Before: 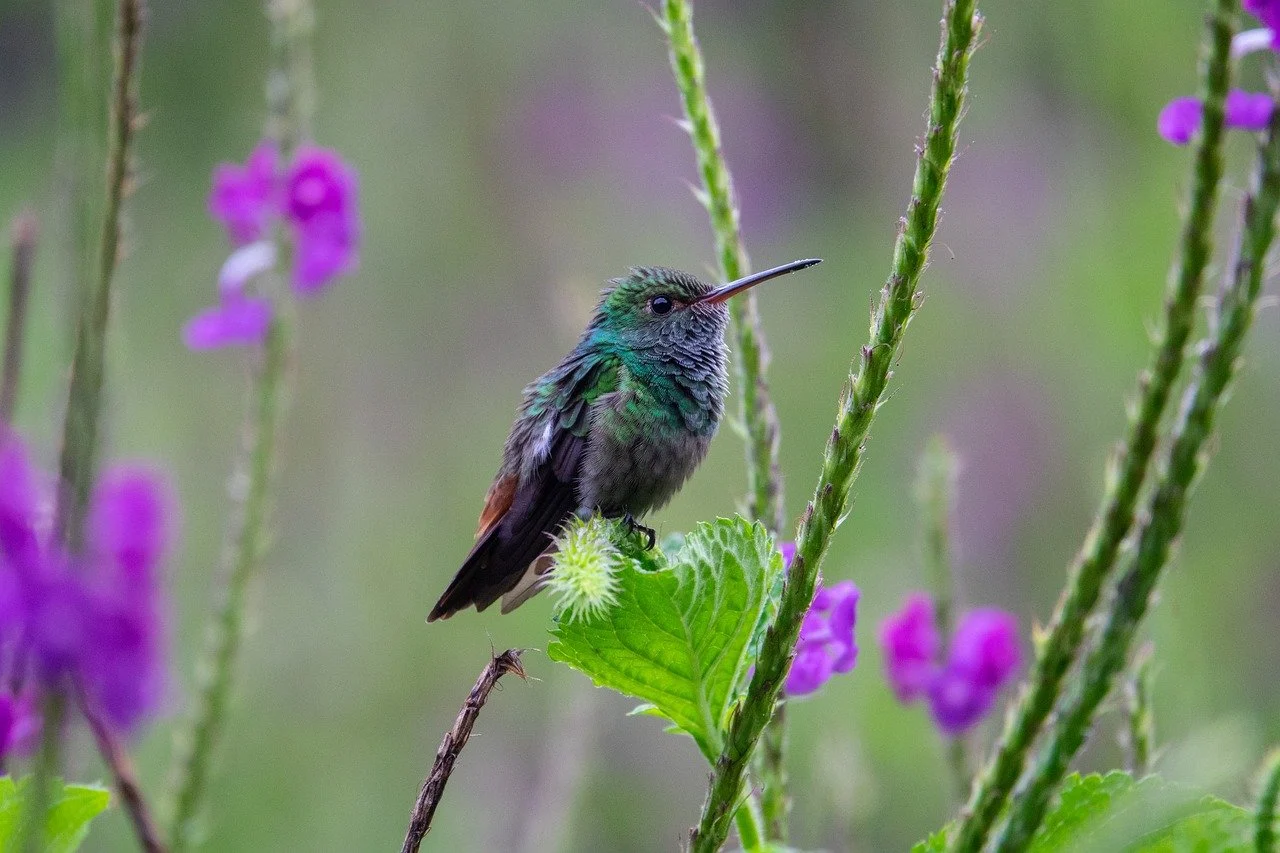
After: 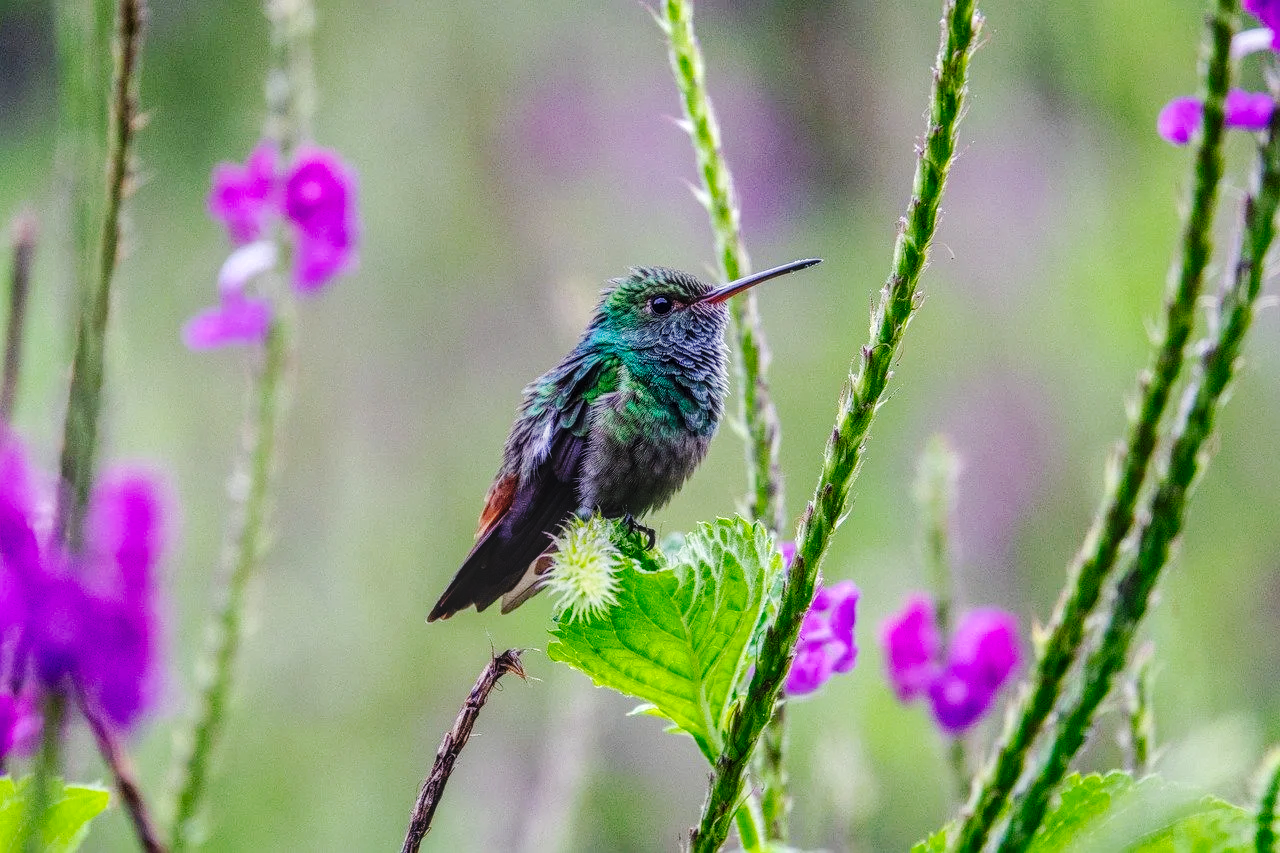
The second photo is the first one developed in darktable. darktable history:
local contrast: highlights 0%, shadows 0%, detail 133%
base curve: curves: ch0 [(0, 0) (0.036, 0.025) (0.121, 0.166) (0.206, 0.329) (0.605, 0.79) (1, 1)], preserve colors none
